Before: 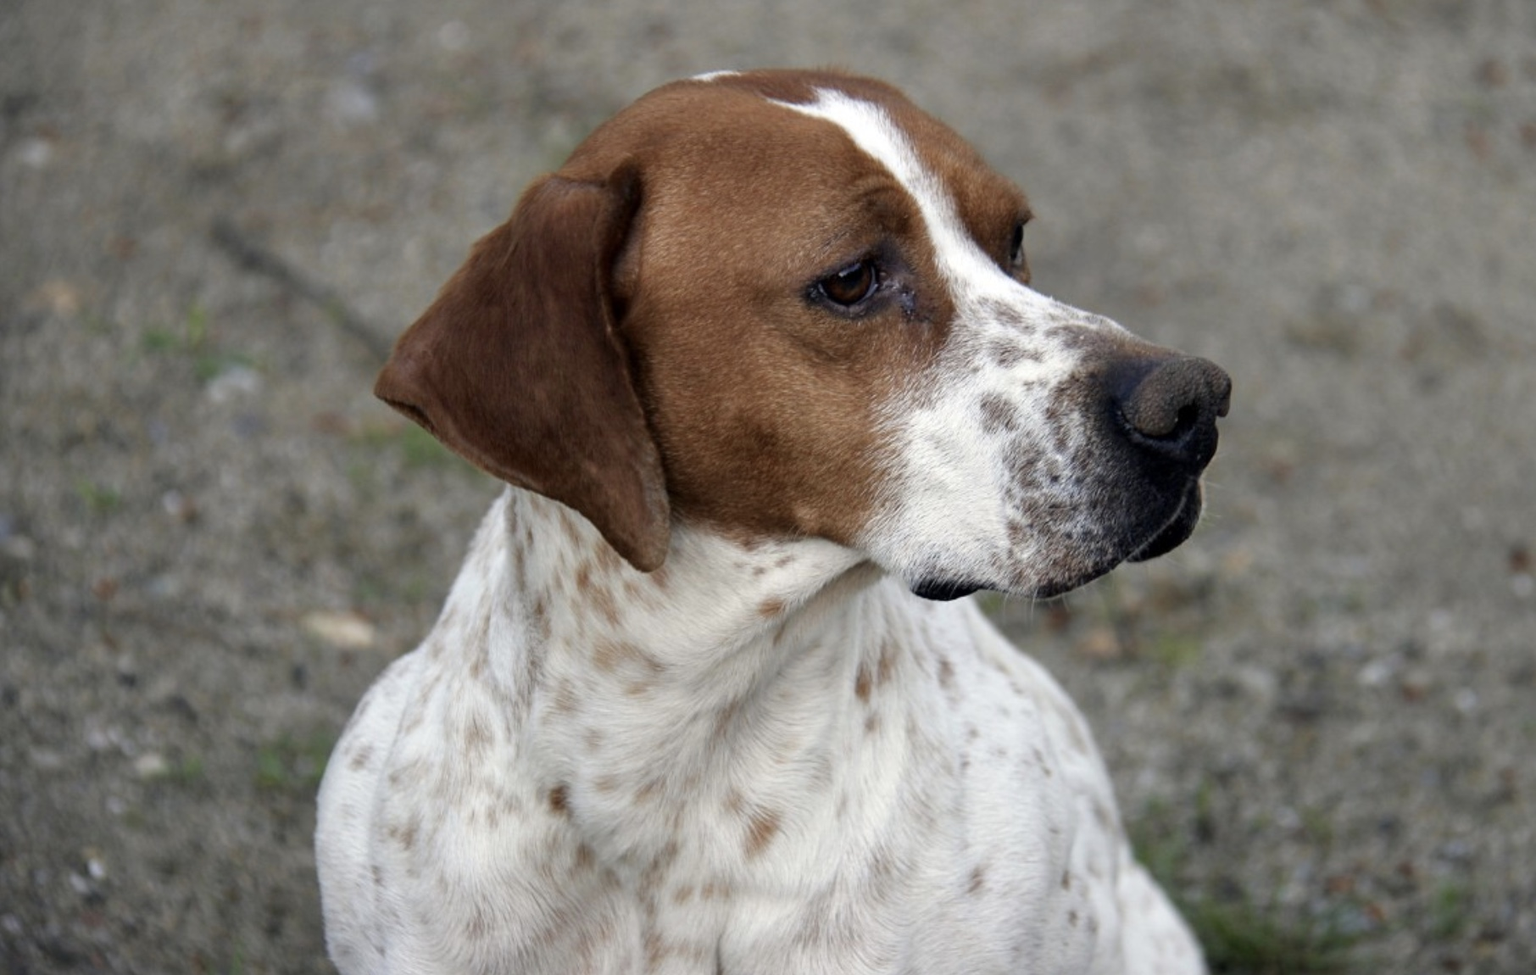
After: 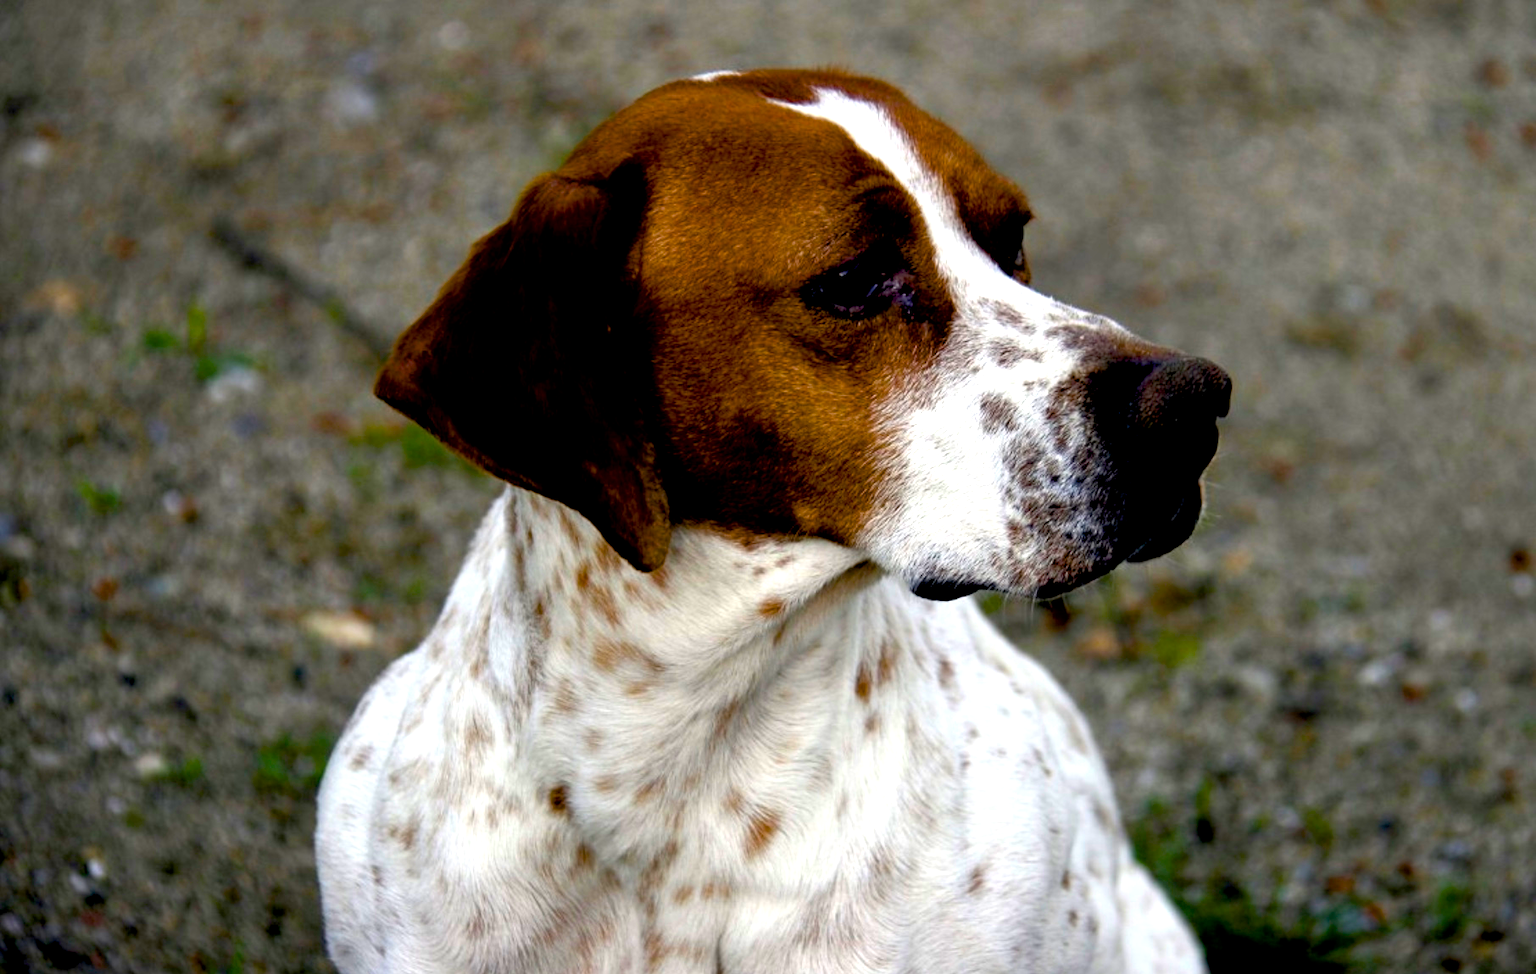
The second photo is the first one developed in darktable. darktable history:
exposure: black level correction 0.047, exposure 0.013 EV, compensate highlight preservation false
color balance rgb: linear chroma grading › global chroma 9%, perceptual saturation grading › global saturation 36%, perceptual saturation grading › shadows 35%, perceptual brilliance grading › global brilliance 15%, perceptual brilliance grading › shadows -35%, global vibrance 15%
